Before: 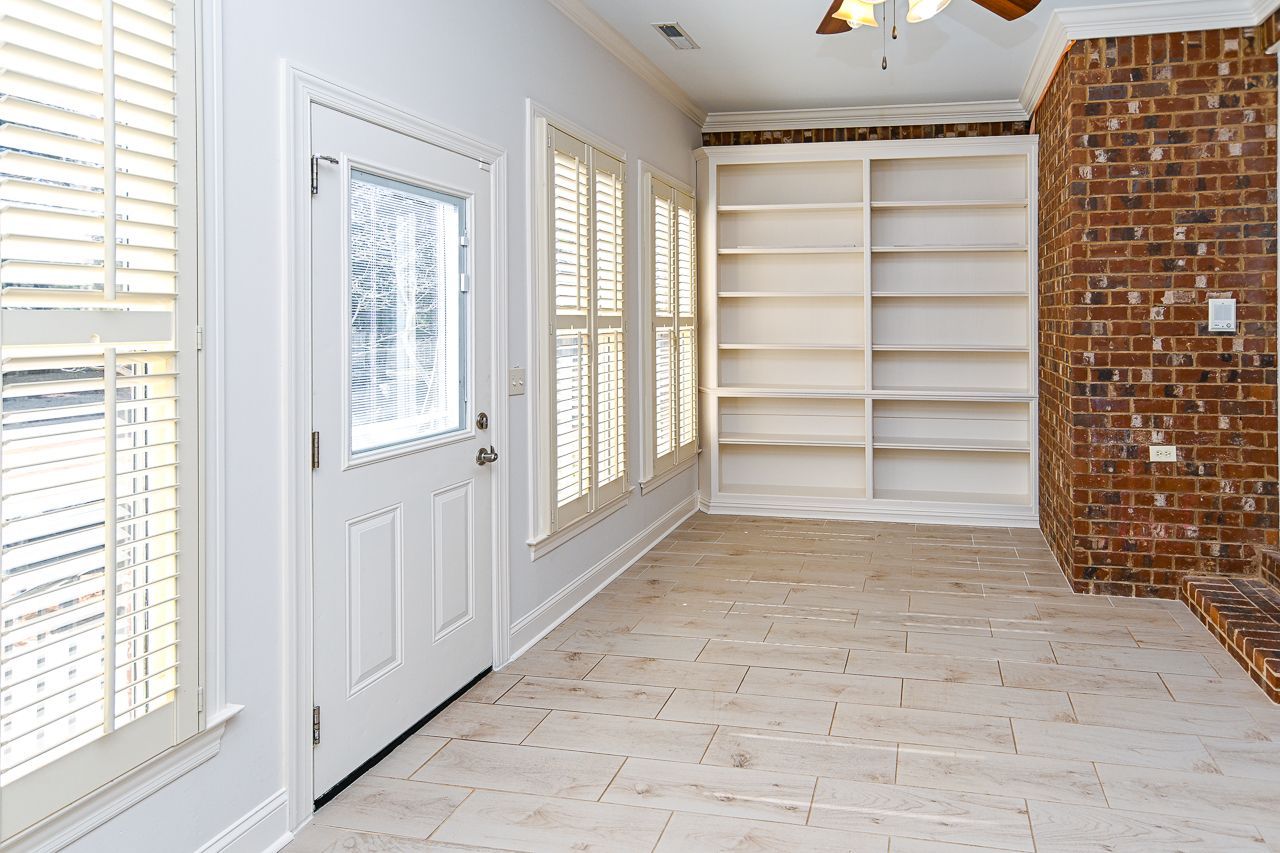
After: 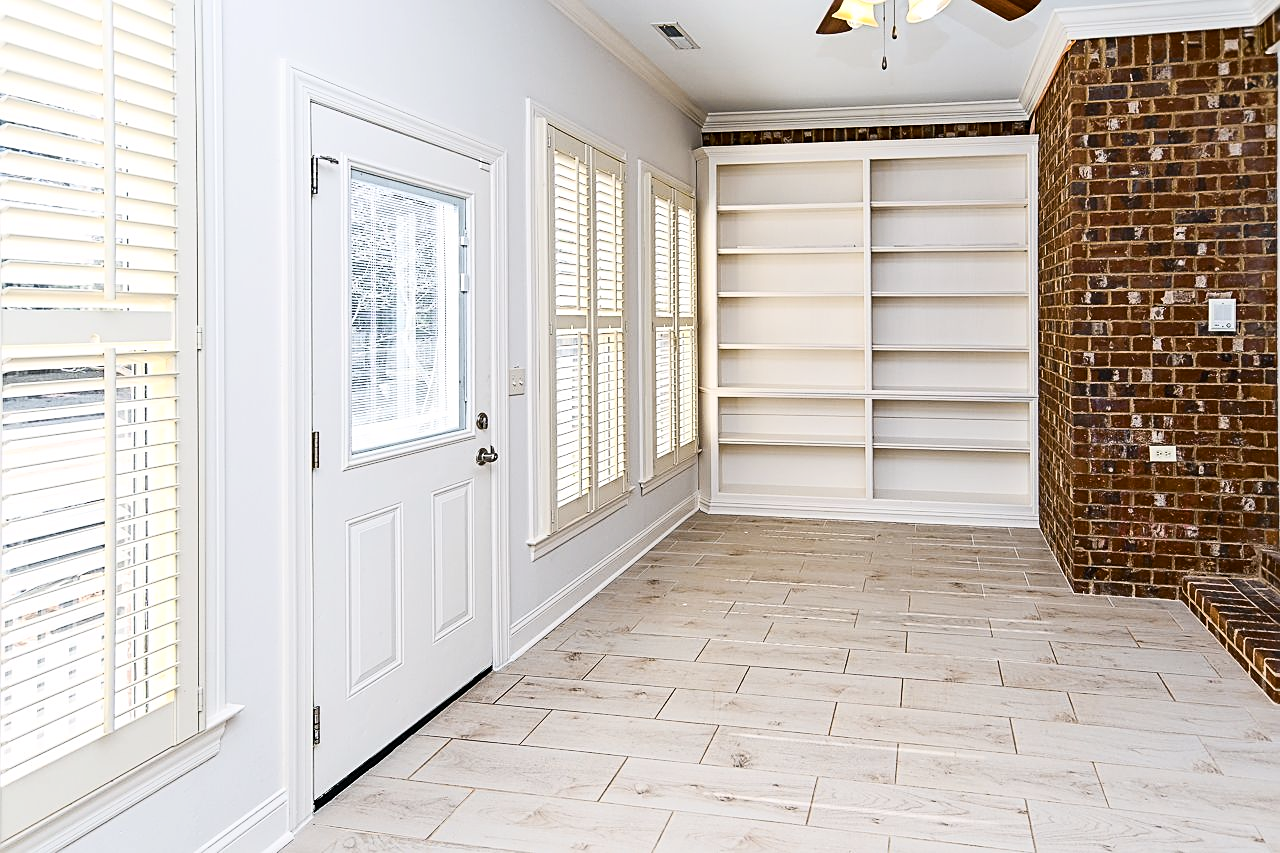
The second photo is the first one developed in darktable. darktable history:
color balance rgb: highlights gain › chroma 0.16%, highlights gain › hue 332.62°, perceptual saturation grading › global saturation 29.816%
sharpen: on, module defaults
contrast brightness saturation: contrast 0.254, saturation -0.316
